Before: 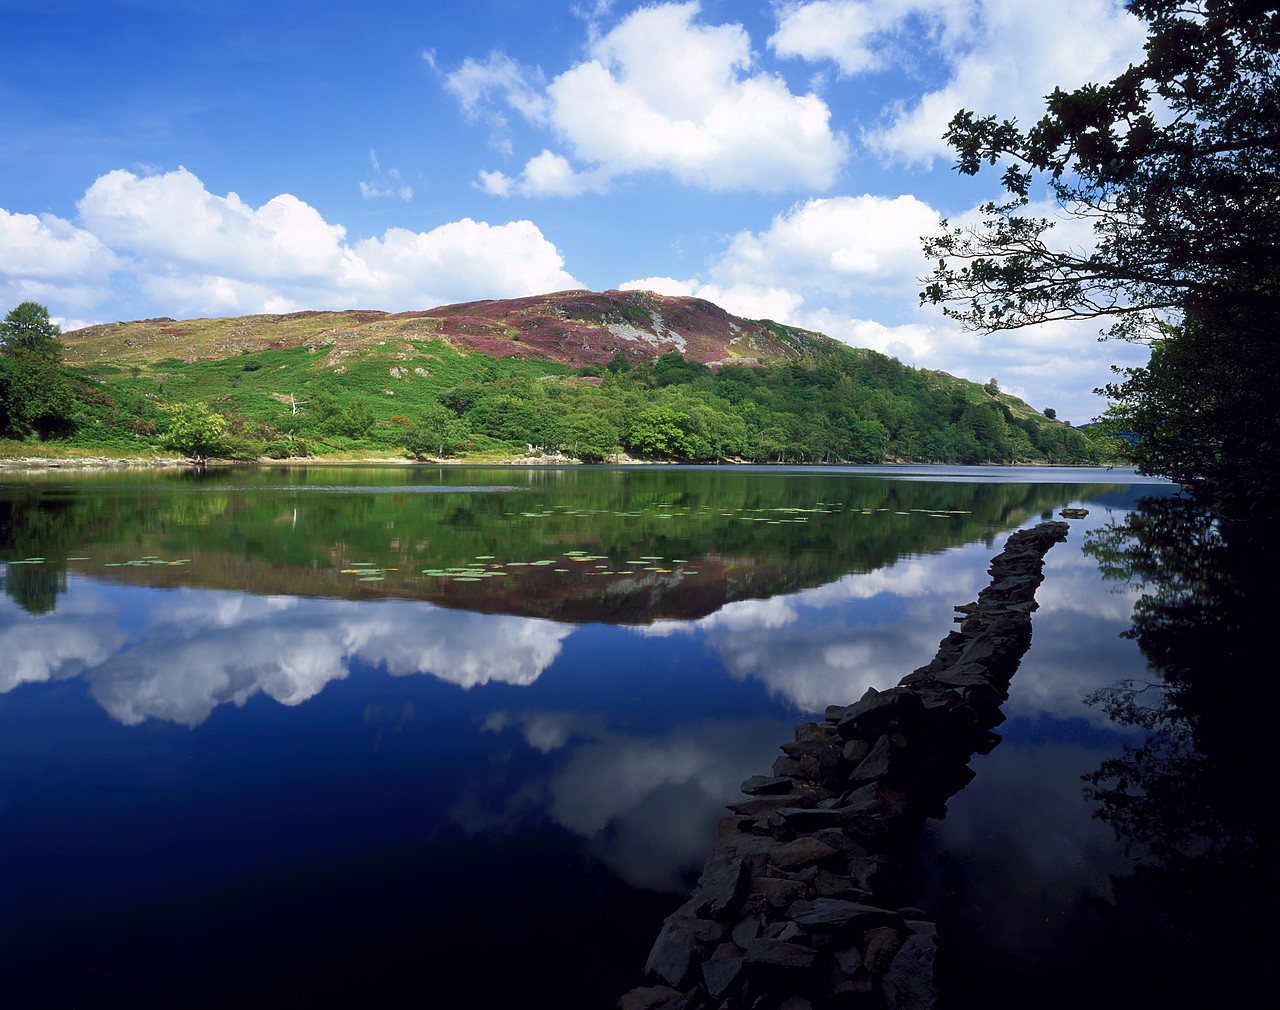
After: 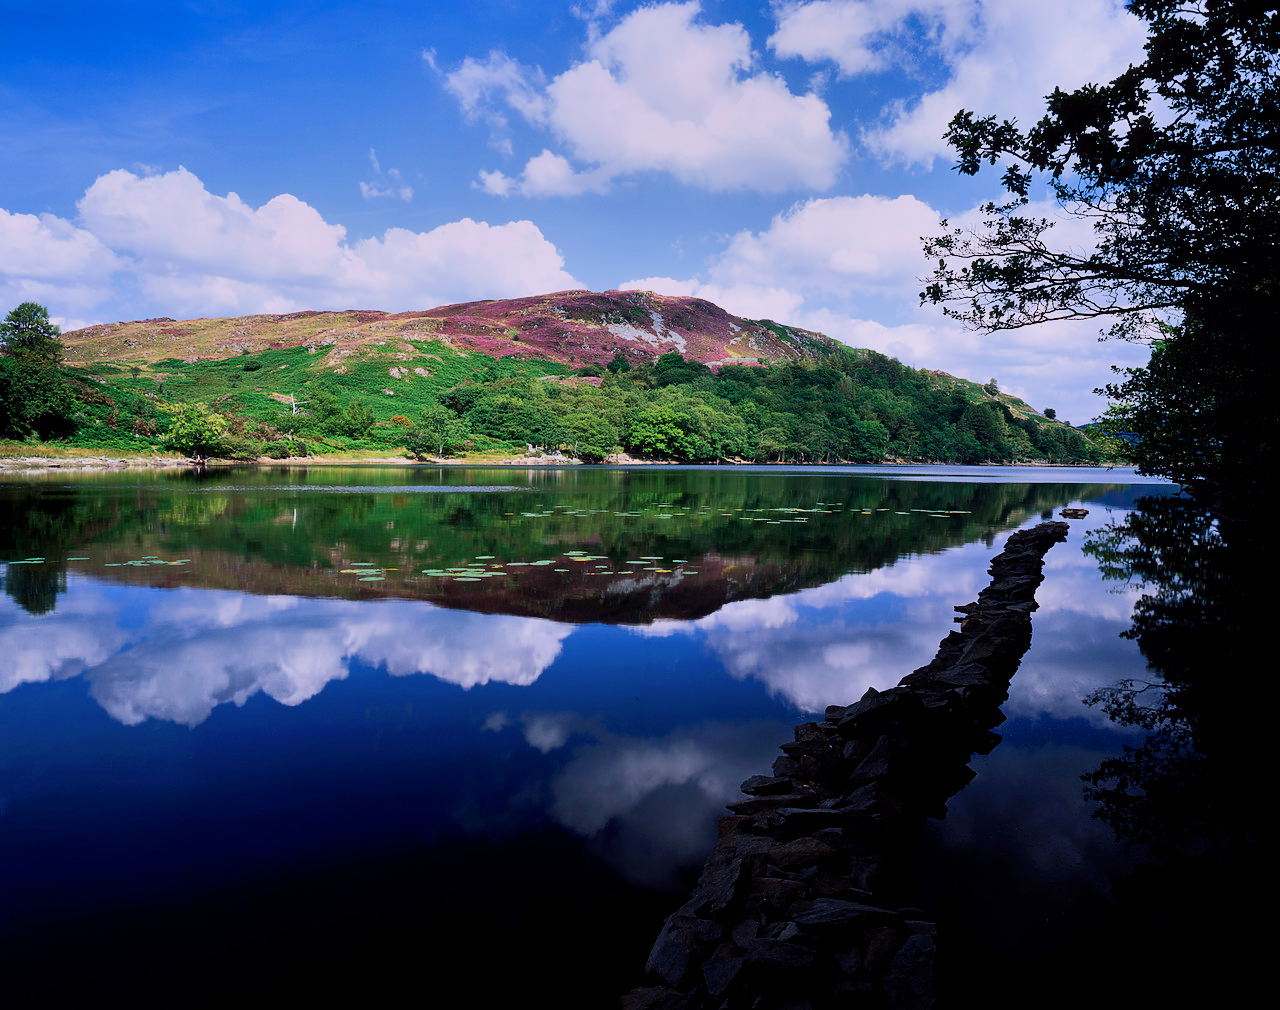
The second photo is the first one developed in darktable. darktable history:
white balance: red 1.042, blue 1.17
shadows and highlights: shadows 30.63, highlights -63.22, shadows color adjustment 98%, highlights color adjustment 58.61%, soften with gaussian
filmic rgb: black relative exposure -7.5 EV, white relative exposure 5 EV, hardness 3.31, contrast 1.3, contrast in shadows safe
